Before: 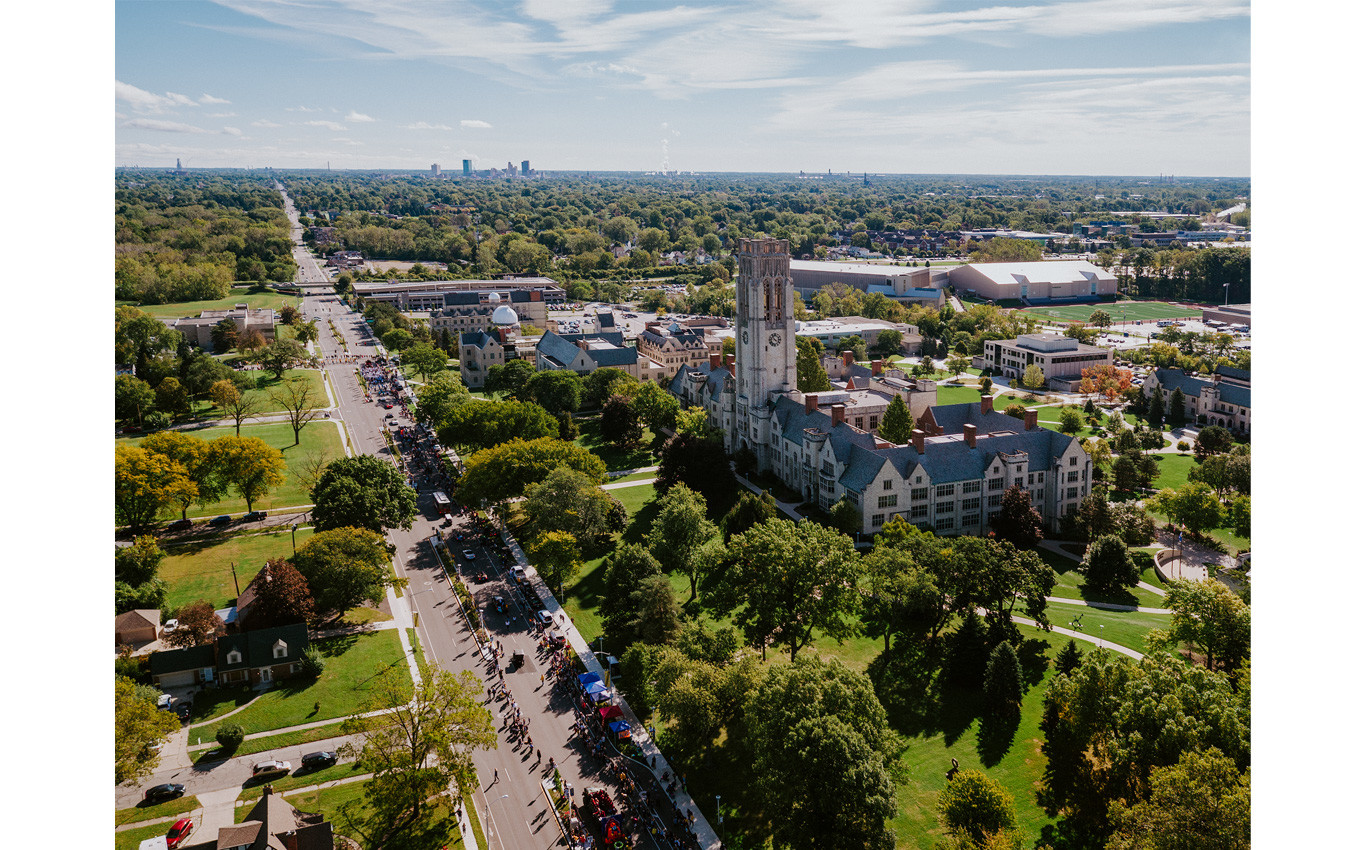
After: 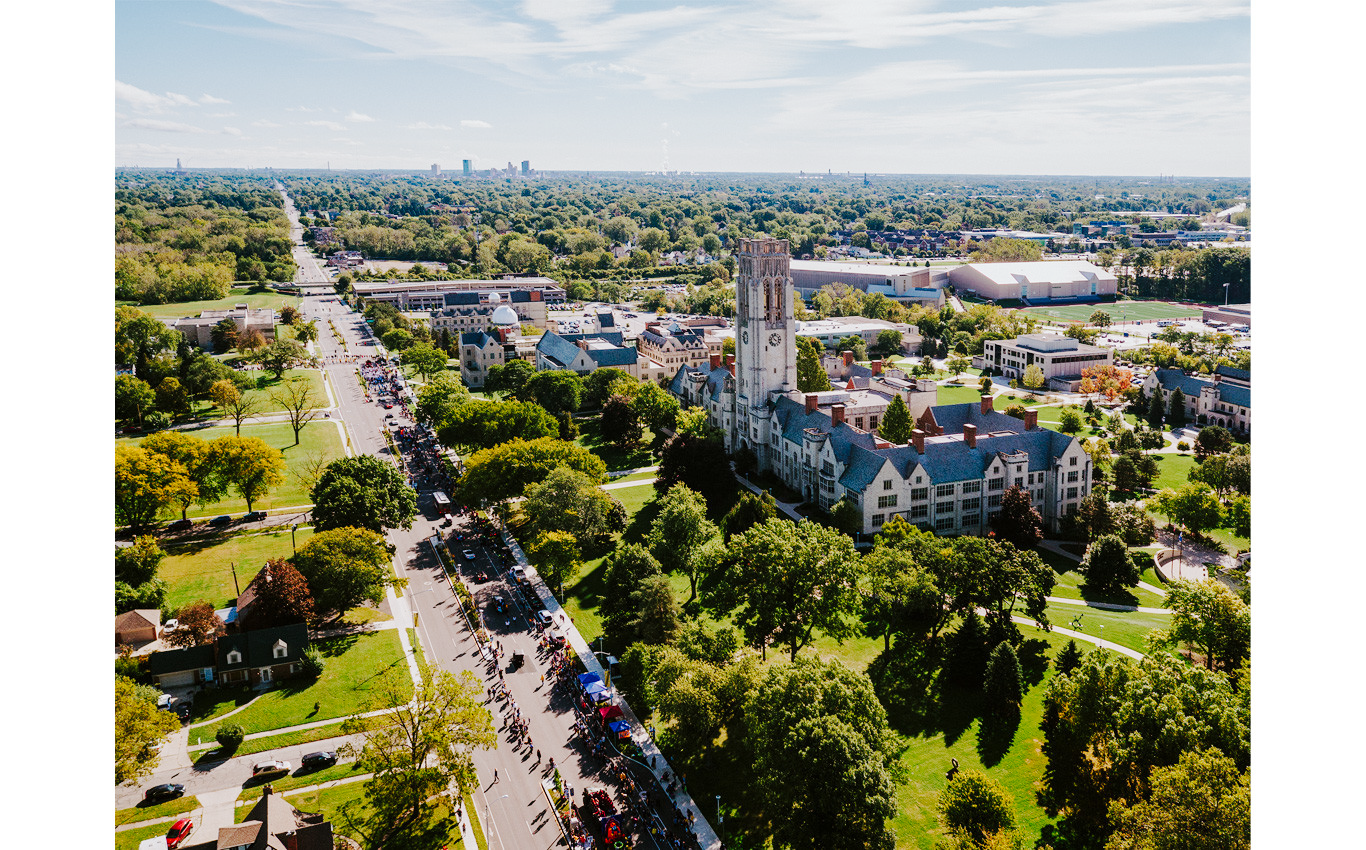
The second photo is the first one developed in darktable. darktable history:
tone curve: curves: ch0 [(0, 0) (0.131, 0.135) (0.288, 0.372) (0.451, 0.608) (0.612, 0.739) (0.736, 0.832) (1, 1)]; ch1 [(0, 0) (0.392, 0.398) (0.487, 0.471) (0.496, 0.493) (0.519, 0.531) (0.557, 0.591) (0.581, 0.639) (0.622, 0.711) (1, 1)]; ch2 [(0, 0) (0.388, 0.344) (0.438, 0.425) (0.476, 0.482) (0.502, 0.508) (0.524, 0.531) (0.538, 0.58) (0.58, 0.621) (0.613, 0.679) (0.655, 0.738) (1, 1)], preserve colors none
